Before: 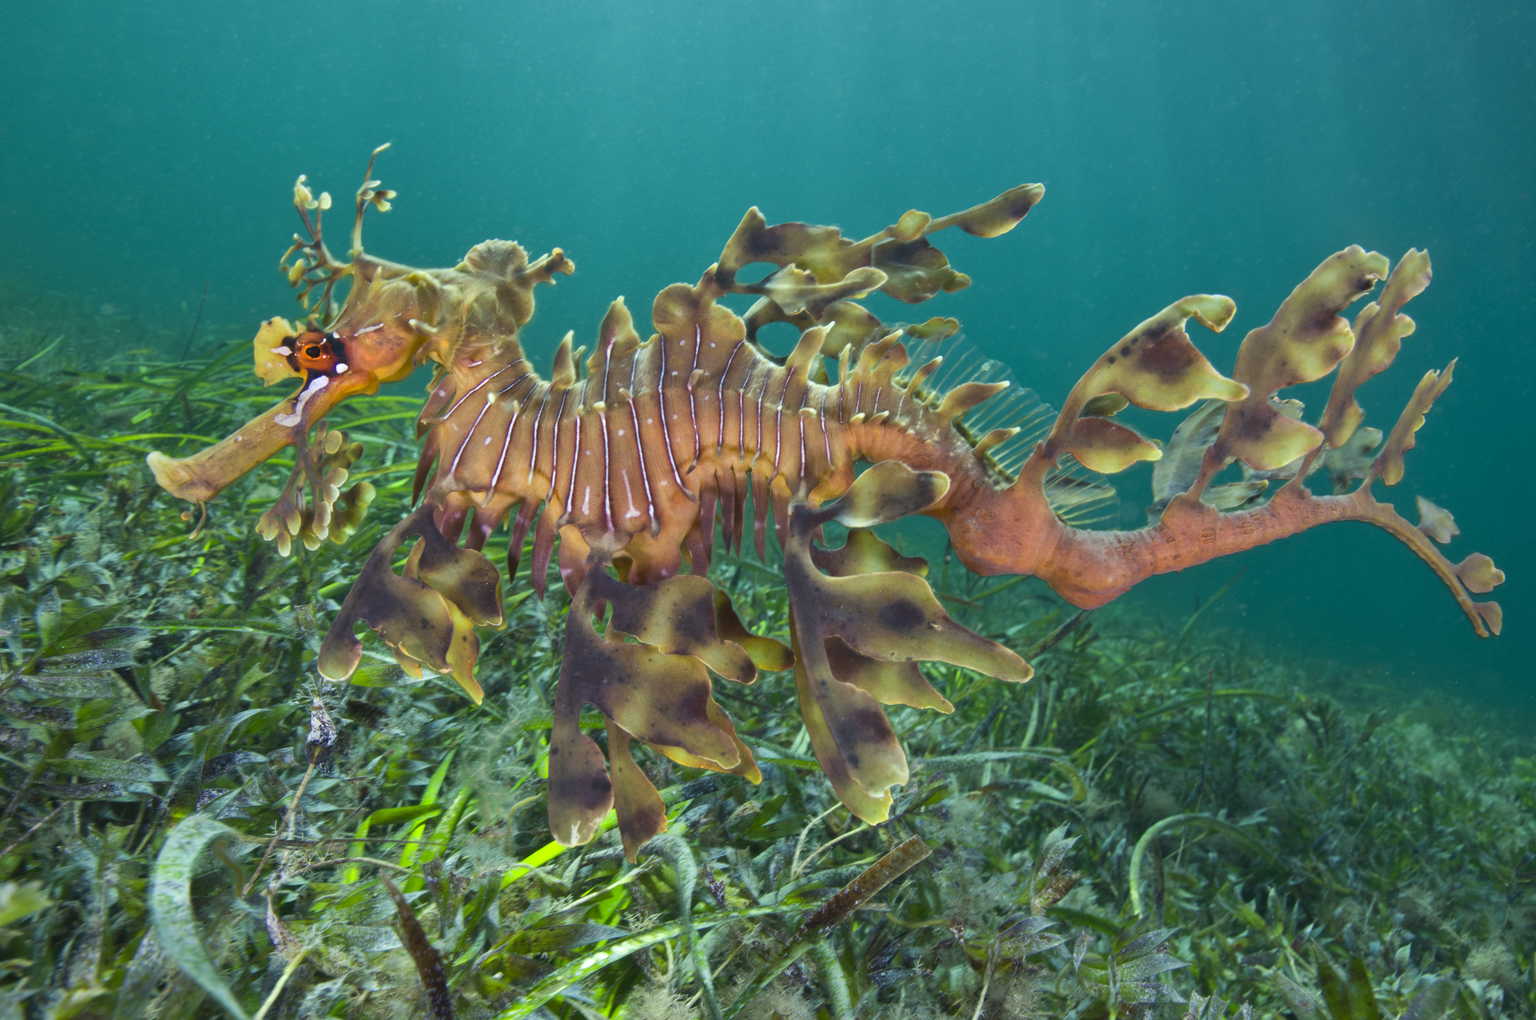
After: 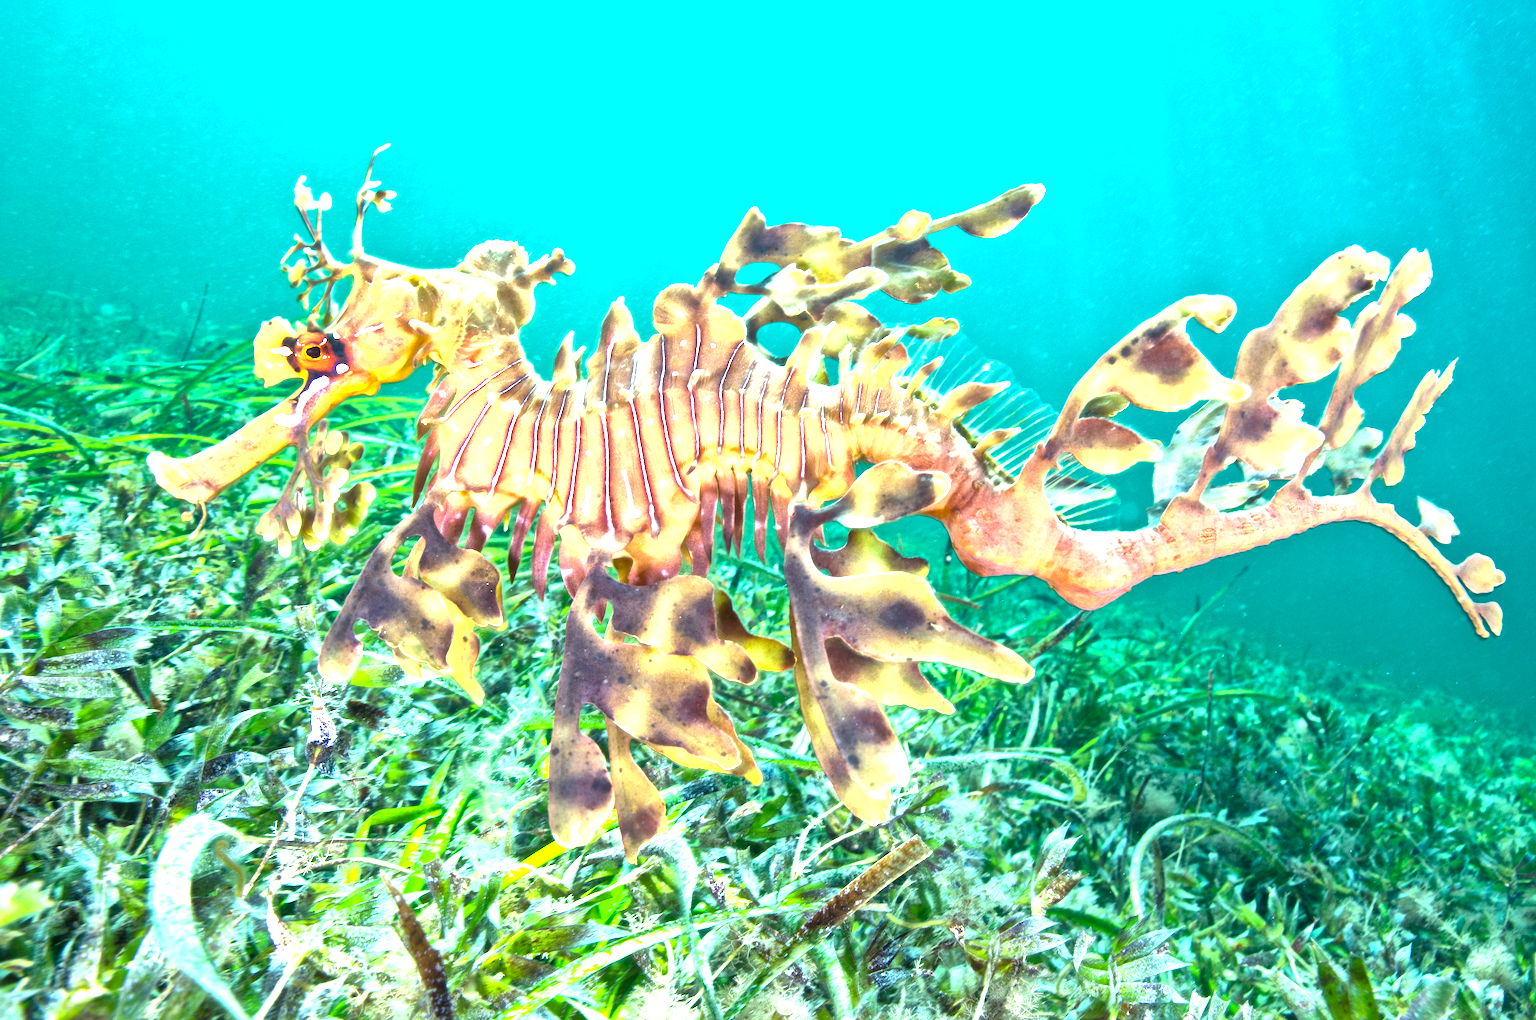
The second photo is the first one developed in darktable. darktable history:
tone equalizer: -8 EV -0.784 EV, -7 EV -0.702 EV, -6 EV -0.579 EV, -5 EV -0.391 EV, -3 EV 0.375 EV, -2 EV 0.6 EV, -1 EV 0.696 EV, +0 EV 0.76 EV
exposure: black level correction 0, exposure 1.379 EV, compensate highlight preservation false
local contrast: mode bilateral grid, contrast 20, coarseness 50, detail 178%, midtone range 0.2
